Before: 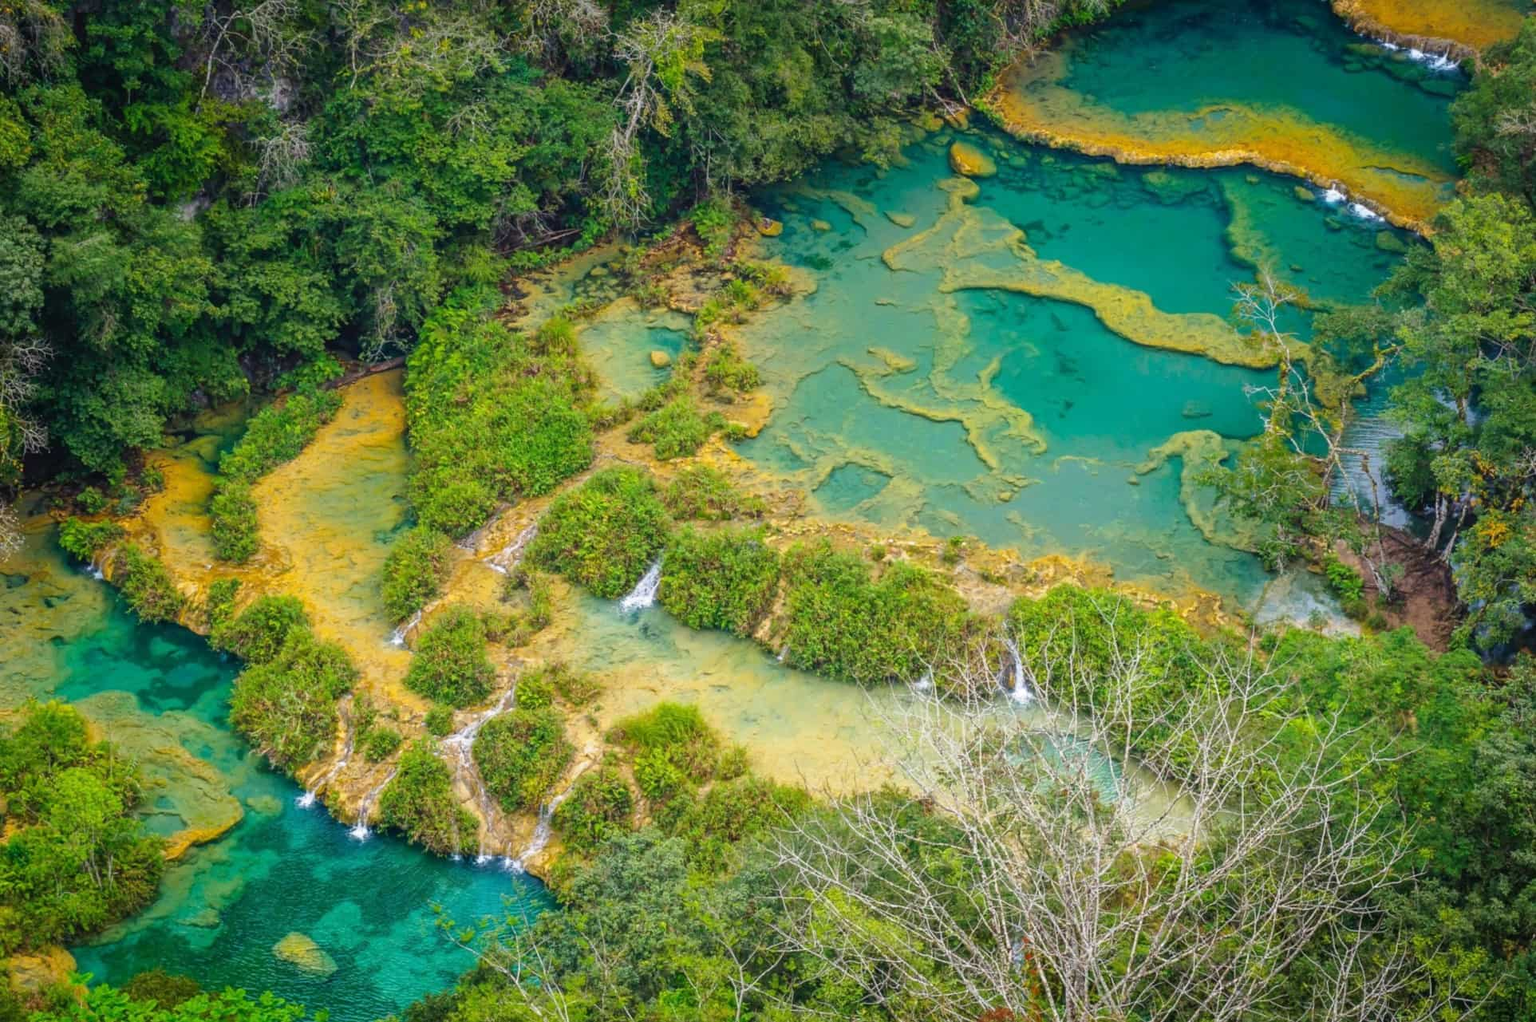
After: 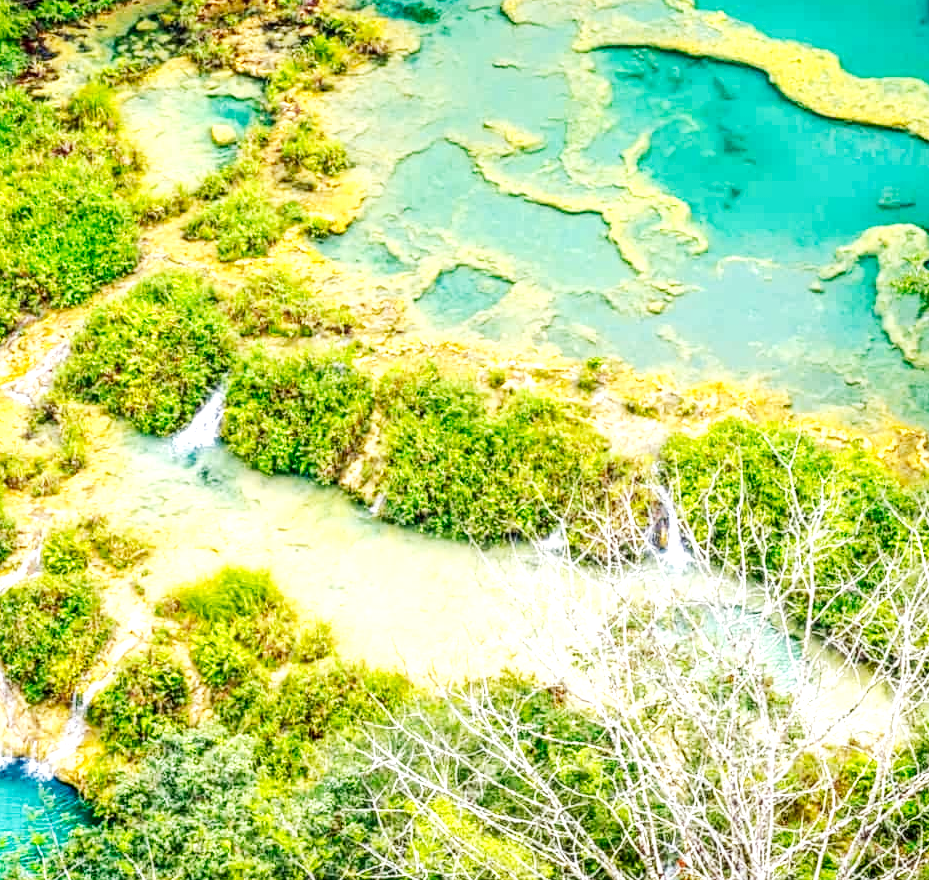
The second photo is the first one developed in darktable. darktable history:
crop: left 31.379%, top 24.658%, right 20.326%, bottom 6.628%
local contrast: highlights 60%, shadows 60%, detail 160%
base curve: curves: ch0 [(0, 0) (0.007, 0.004) (0.027, 0.03) (0.046, 0.07) (0.207, 0.54) (0.442, 0.872) (0.673, 0.972) (1, 1)], preserve colors none
